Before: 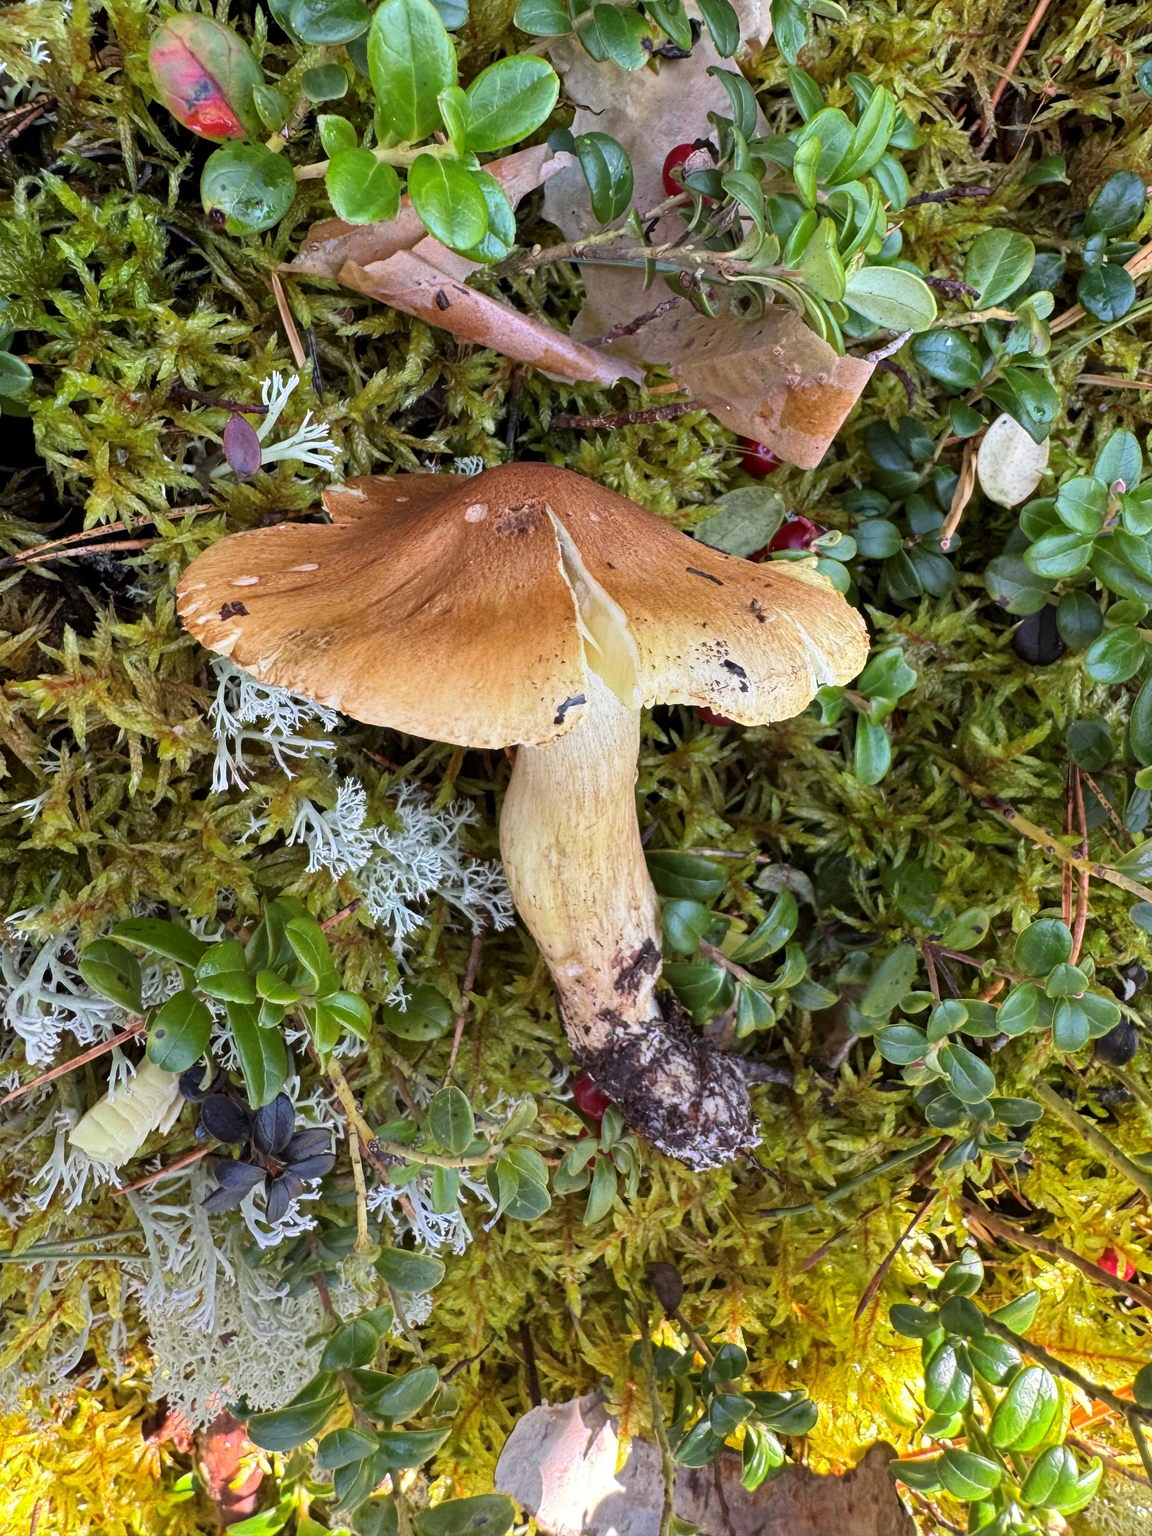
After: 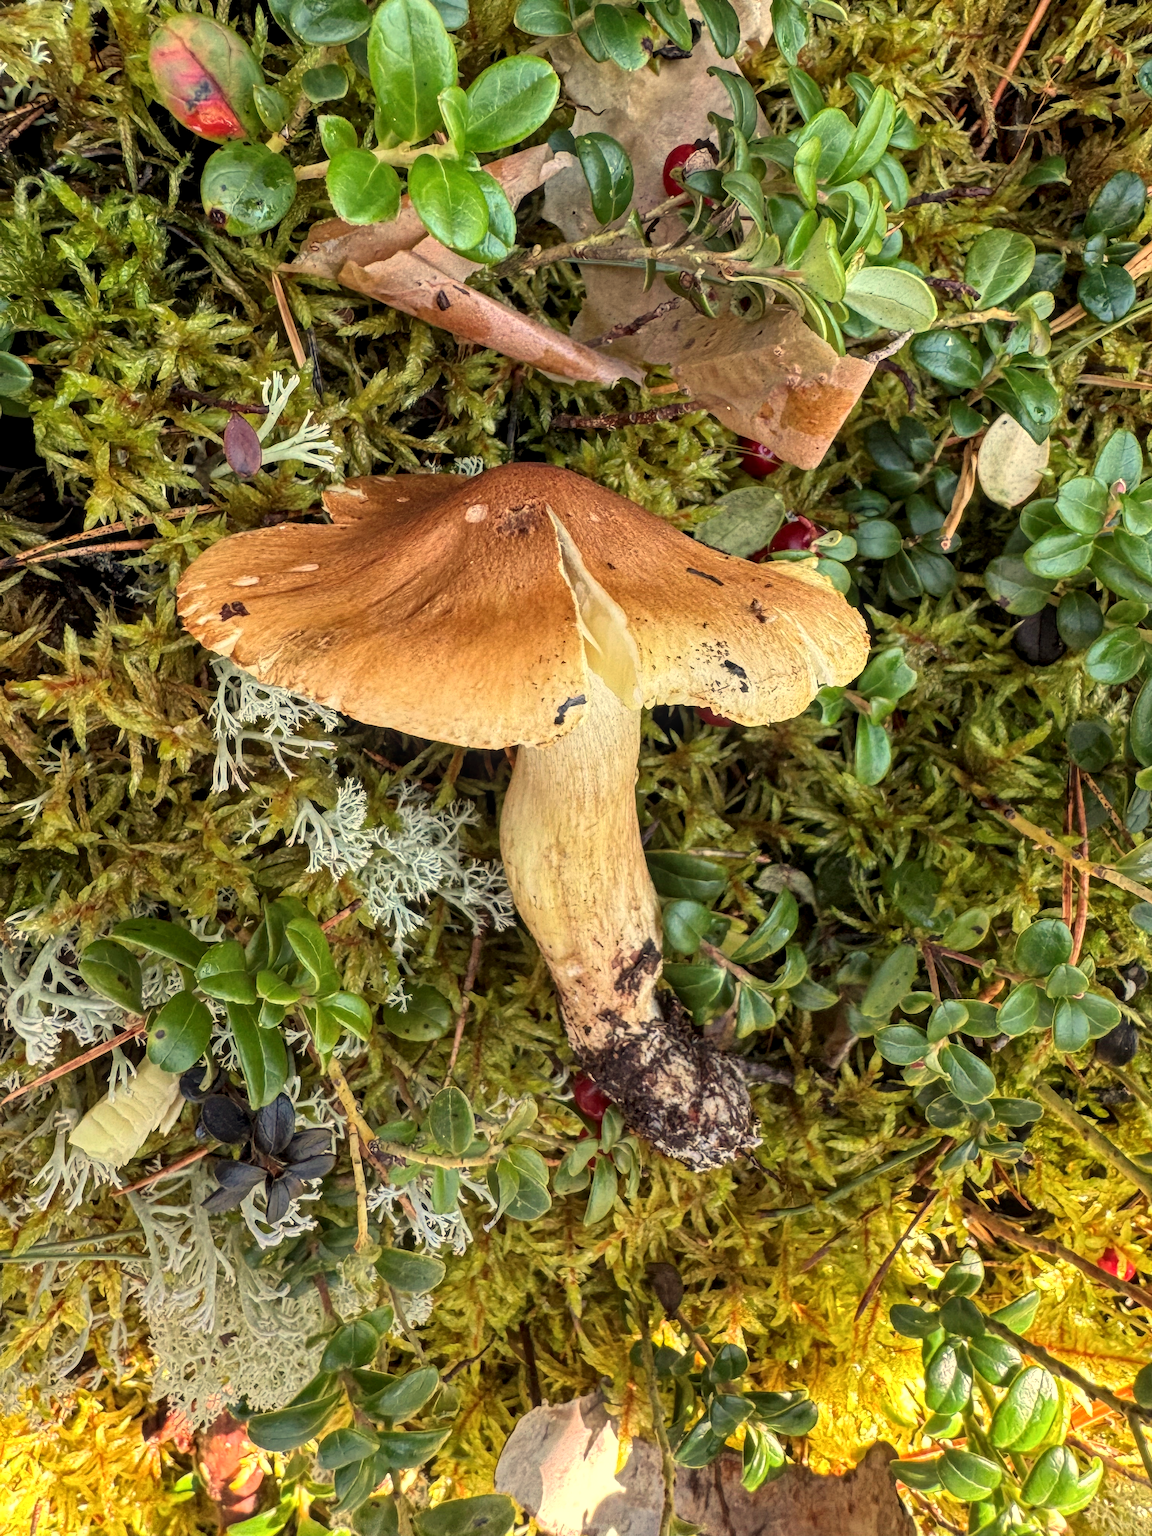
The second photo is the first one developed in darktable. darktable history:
local contrast: on, module defaults
white balance: red 1.08, blue 0.791
